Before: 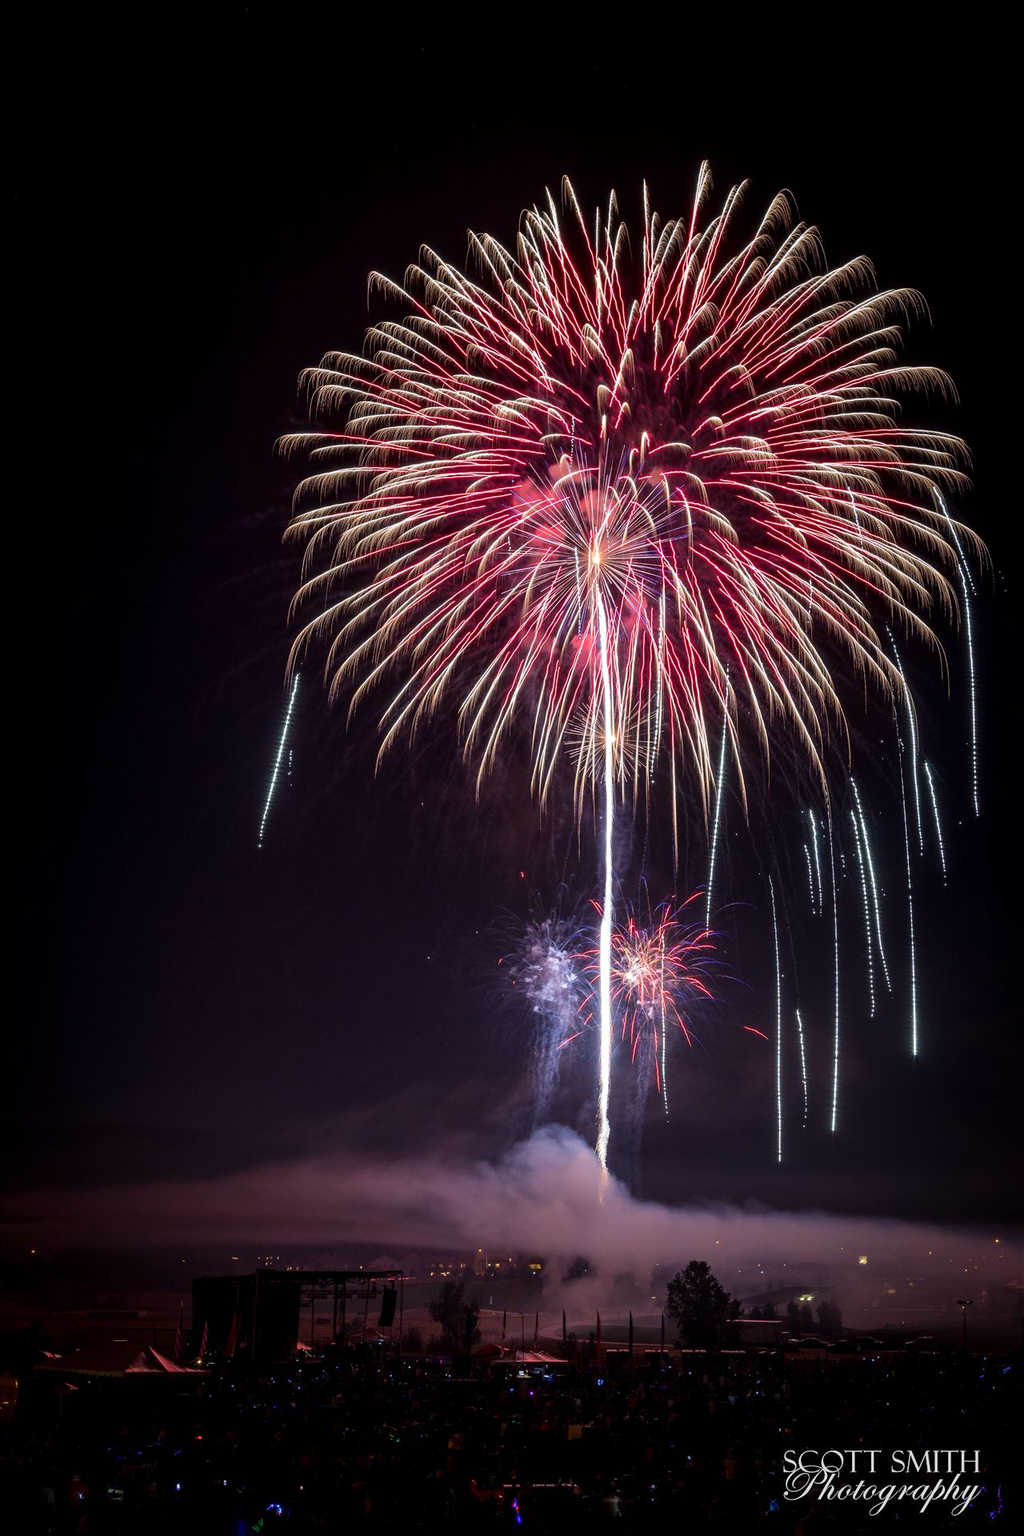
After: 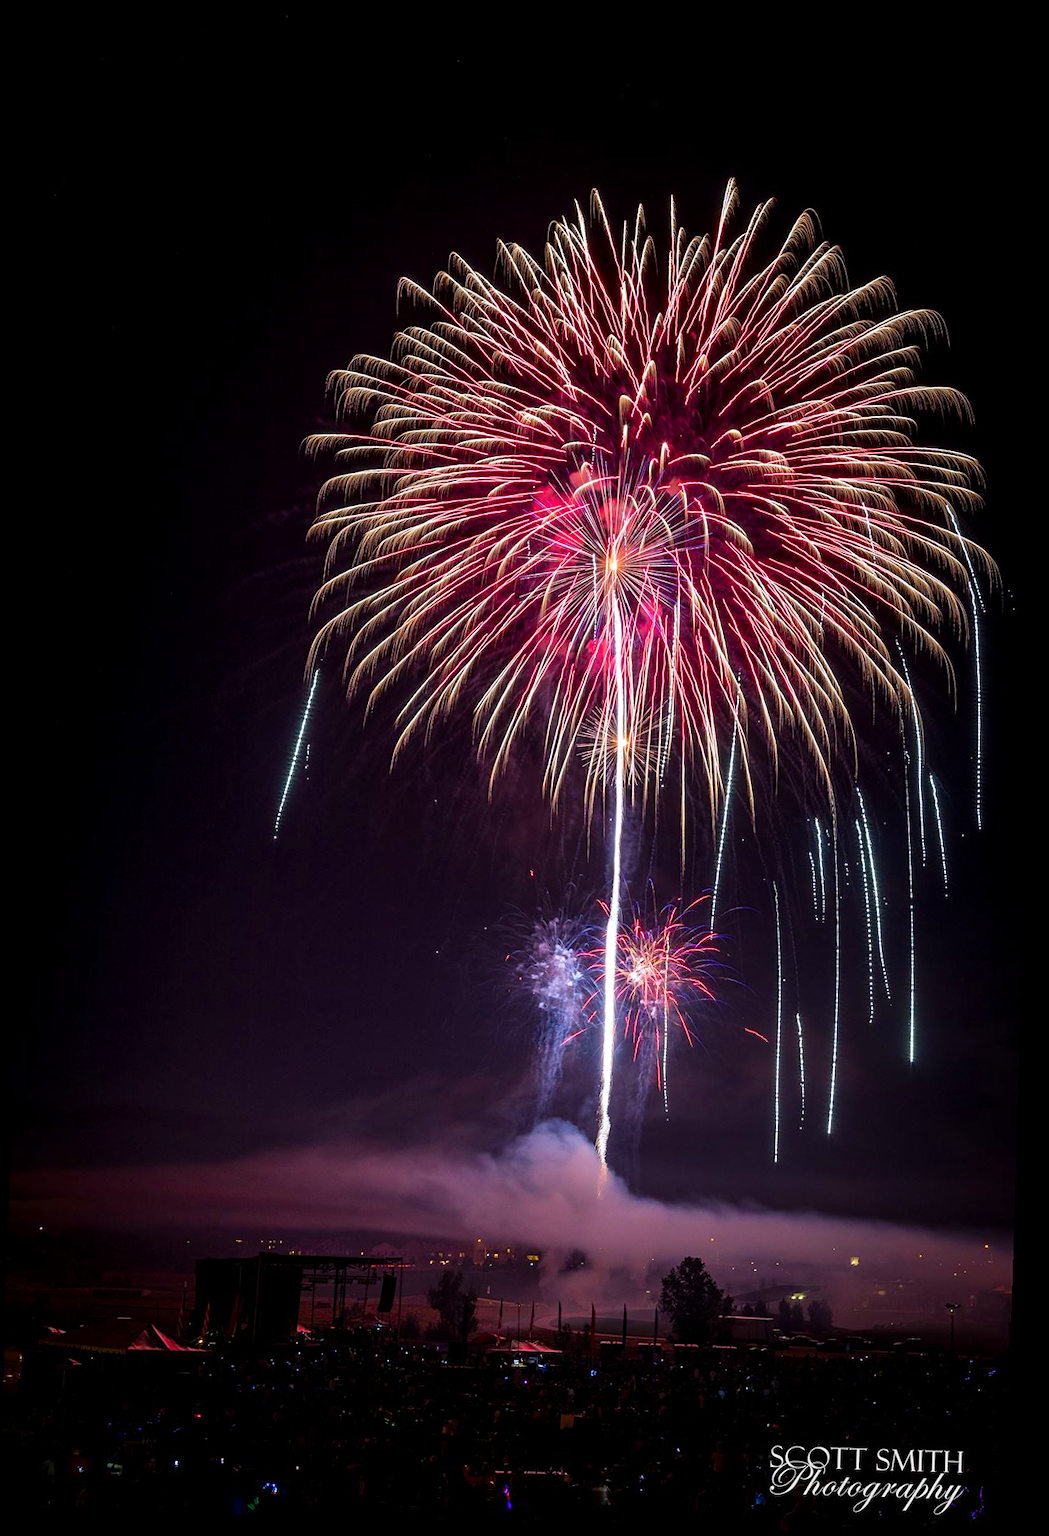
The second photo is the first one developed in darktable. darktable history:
sharpen: amount 0.2
rotate and perspective: rotation 1.72°, automatic cropping off
color balance rgb: perceptual saturation grading › global saturation 40%, global vibrance 15%
